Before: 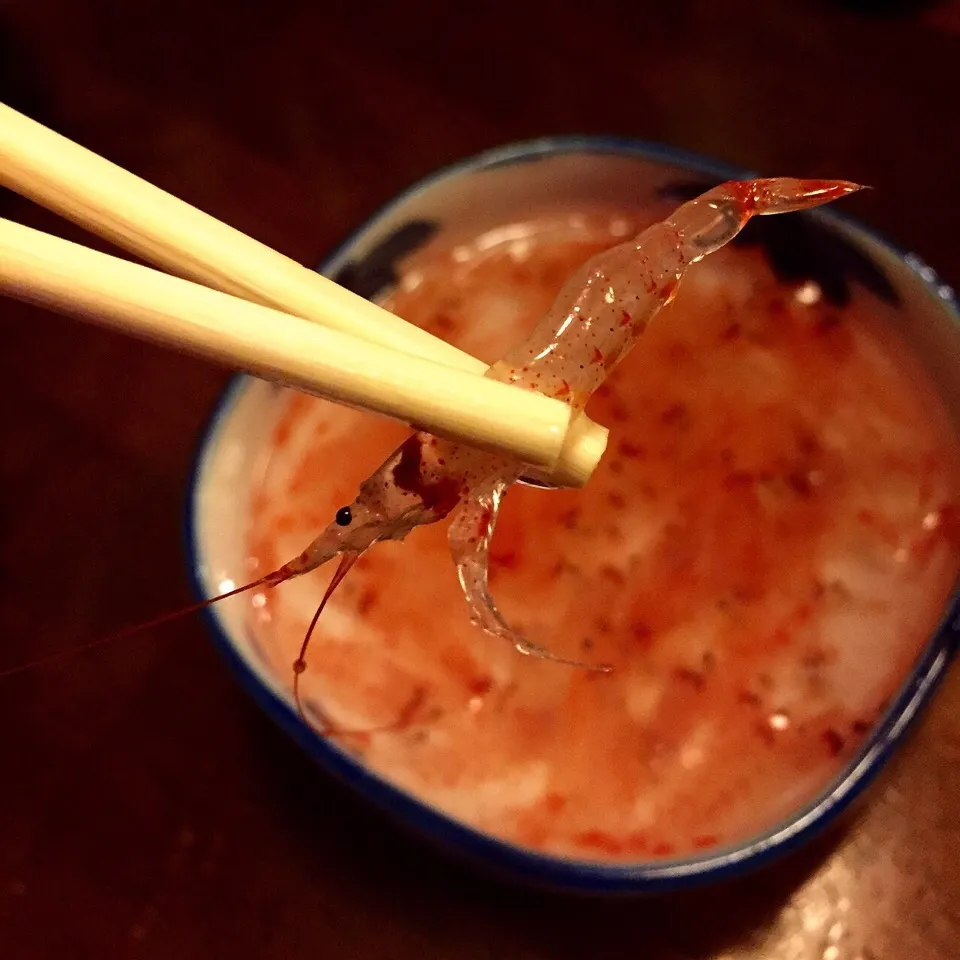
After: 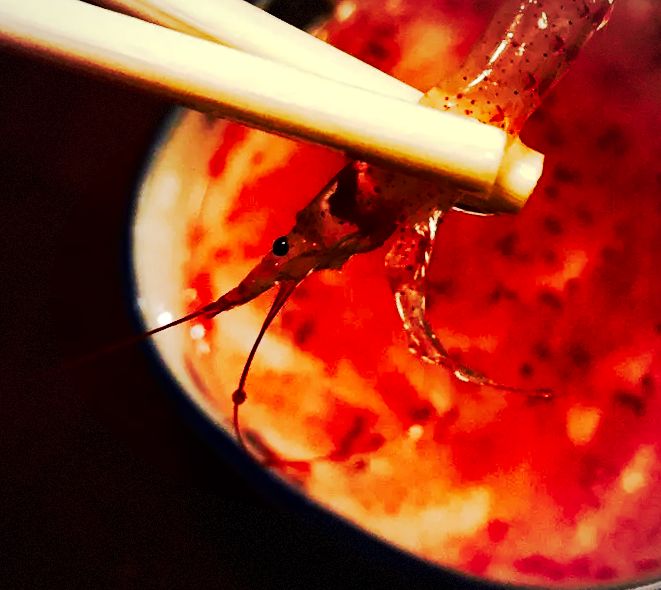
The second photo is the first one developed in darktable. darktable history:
rotate and perspective: rotation -1°, crop left 0.011, crop right 0.989, crop top 0.025, crop bottom 0.975
exposure: exposure 0.3 EV, compensate highlight preservation false
crop: left 6.488%, top 27.668%, right 24.183%, bottom 8.656%
tone curve: curves: ch0 [(0, 0) (0.003, 0.002) (0.011, 0.002) (0.025, 0.002) (0.044, 0.007) (0.069, 0.014) (0.1, 0.026) (0.136, 0.04) (0.177, 0.061) (0.224, 0.1) (0.277, 0.151) (0.335, 0.198) (0.399, 0.272) (0.468, 0.387) (0.543, 0.553) (0.623, 0.716) (0.709, 0.8) (0.801, 0.855) (0.898, 0.897) (1, 1)], preserve colors none
color balance rgb: shadows lift › luminance -10%, shadows lift › chroma 1%, shadows lift › hue 113°, power › luminance -15%, highlights gain › chroma 0.2%, highlights gain › hue 333°, global offset › luminance 0.5%, perceptual saturation grading › global saturation 20%, perceptual saturation grading › highlights -50%, perceptual saturation grading › shadows 25%, contrast -10%
vignetting: fall-off start 85%, fall-off radius 80%, brightness -0.182, saturation -0.3, width/height ratio 1.219, dithering 8-bit output, unbound false
